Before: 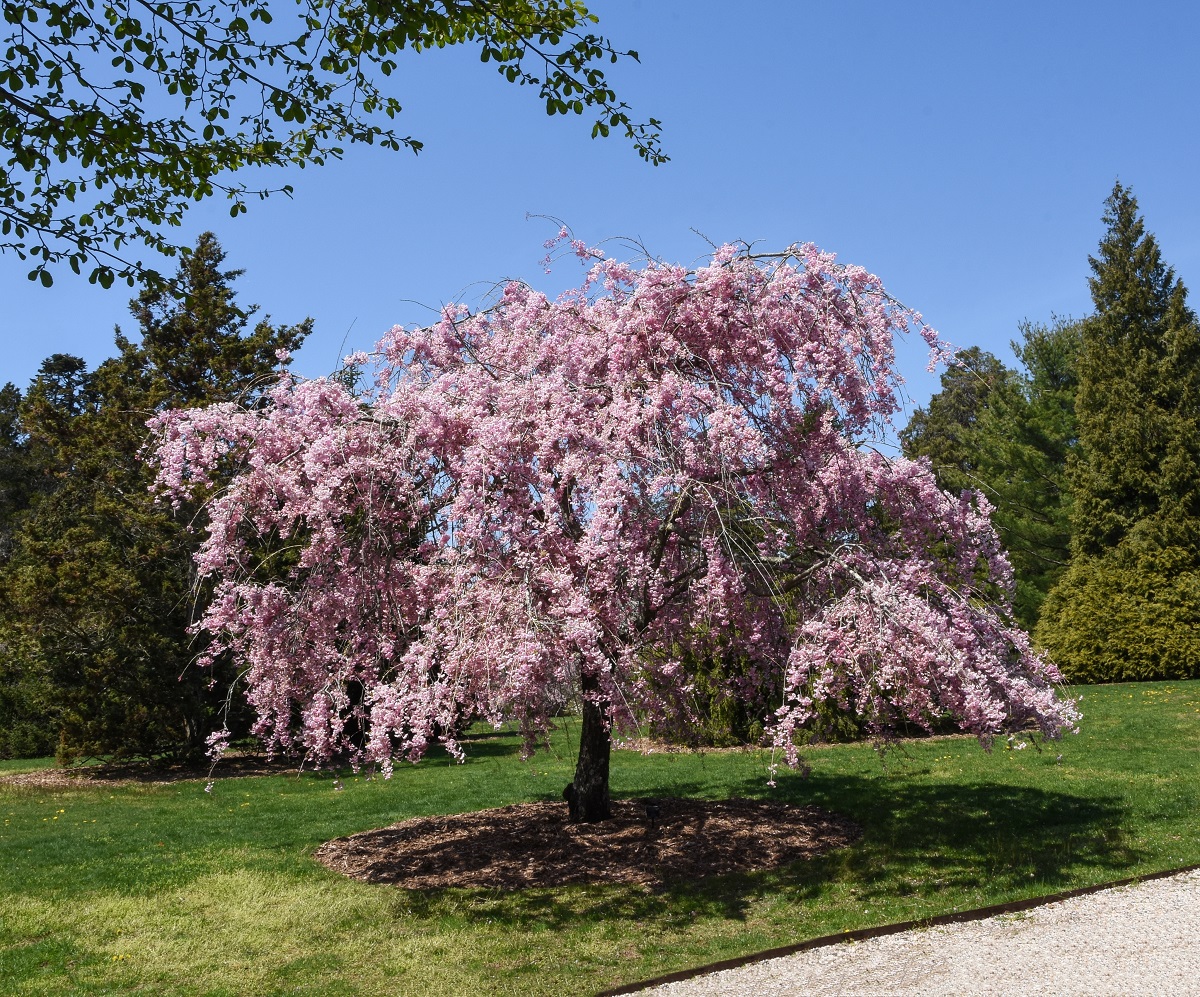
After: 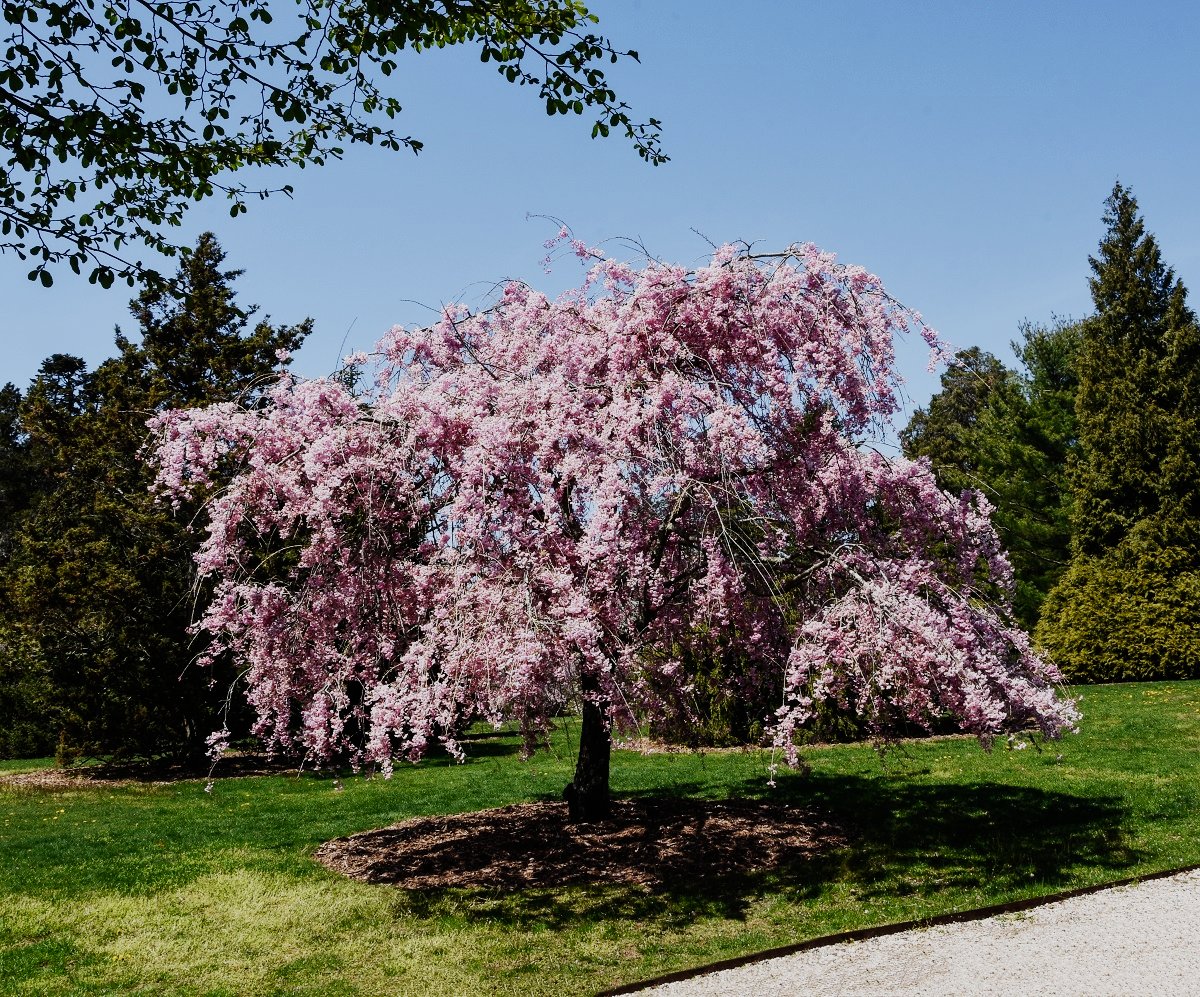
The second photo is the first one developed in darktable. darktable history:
sigmoid: contrast 1.69, skew -0.23, preserve hue 0%, red attenuation 0.1, red rotation 0.035, green attenuation 0.1, green rotation -0.017, blue attenuation 0.15, blue rotation -0.052, base primaries Rec2020
bloom: size 15%, threshold 97%, strength 7%
